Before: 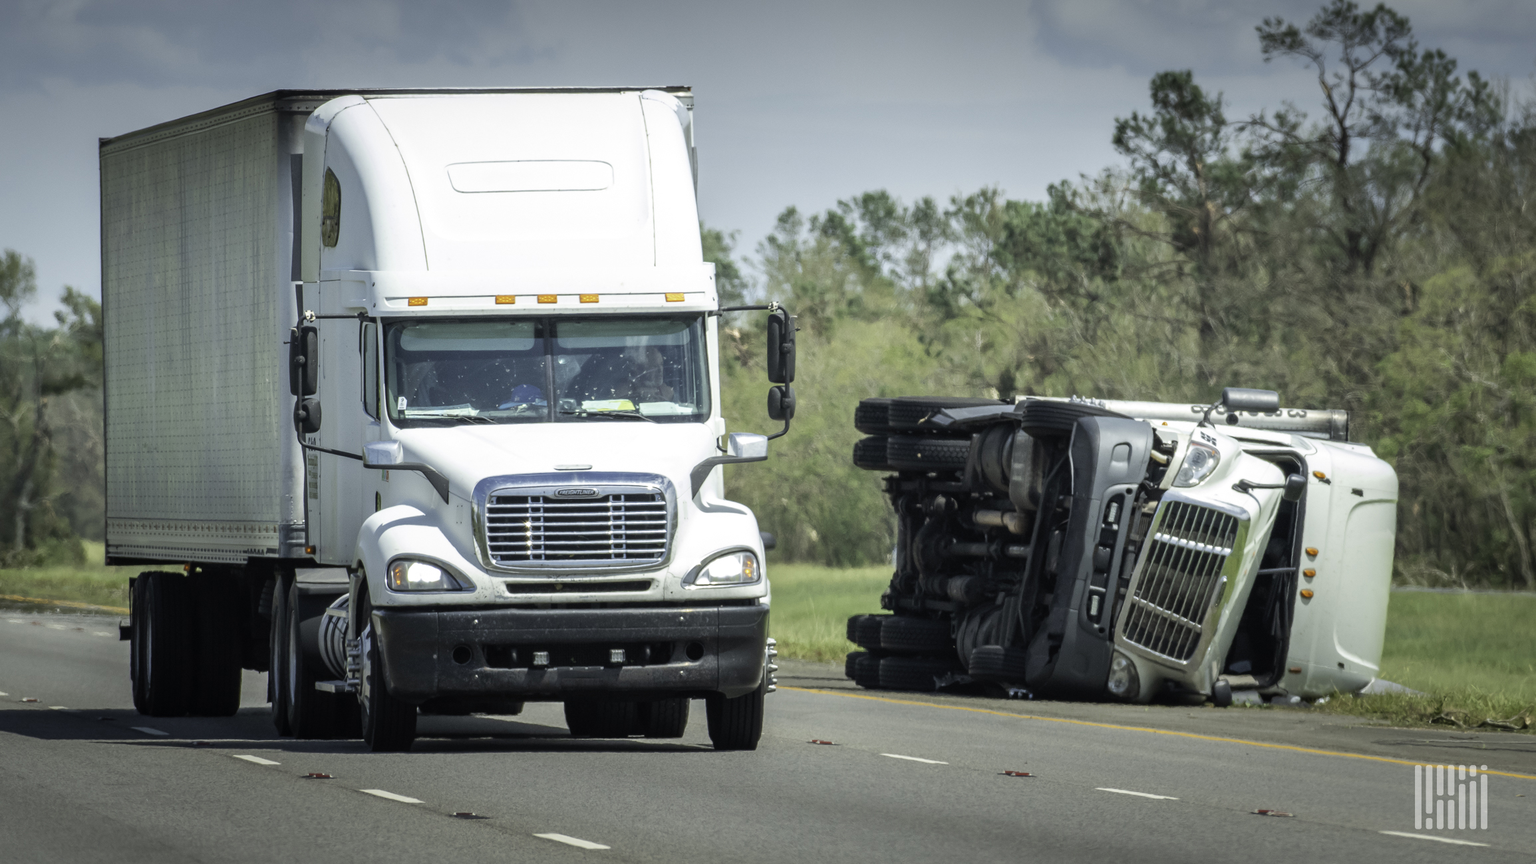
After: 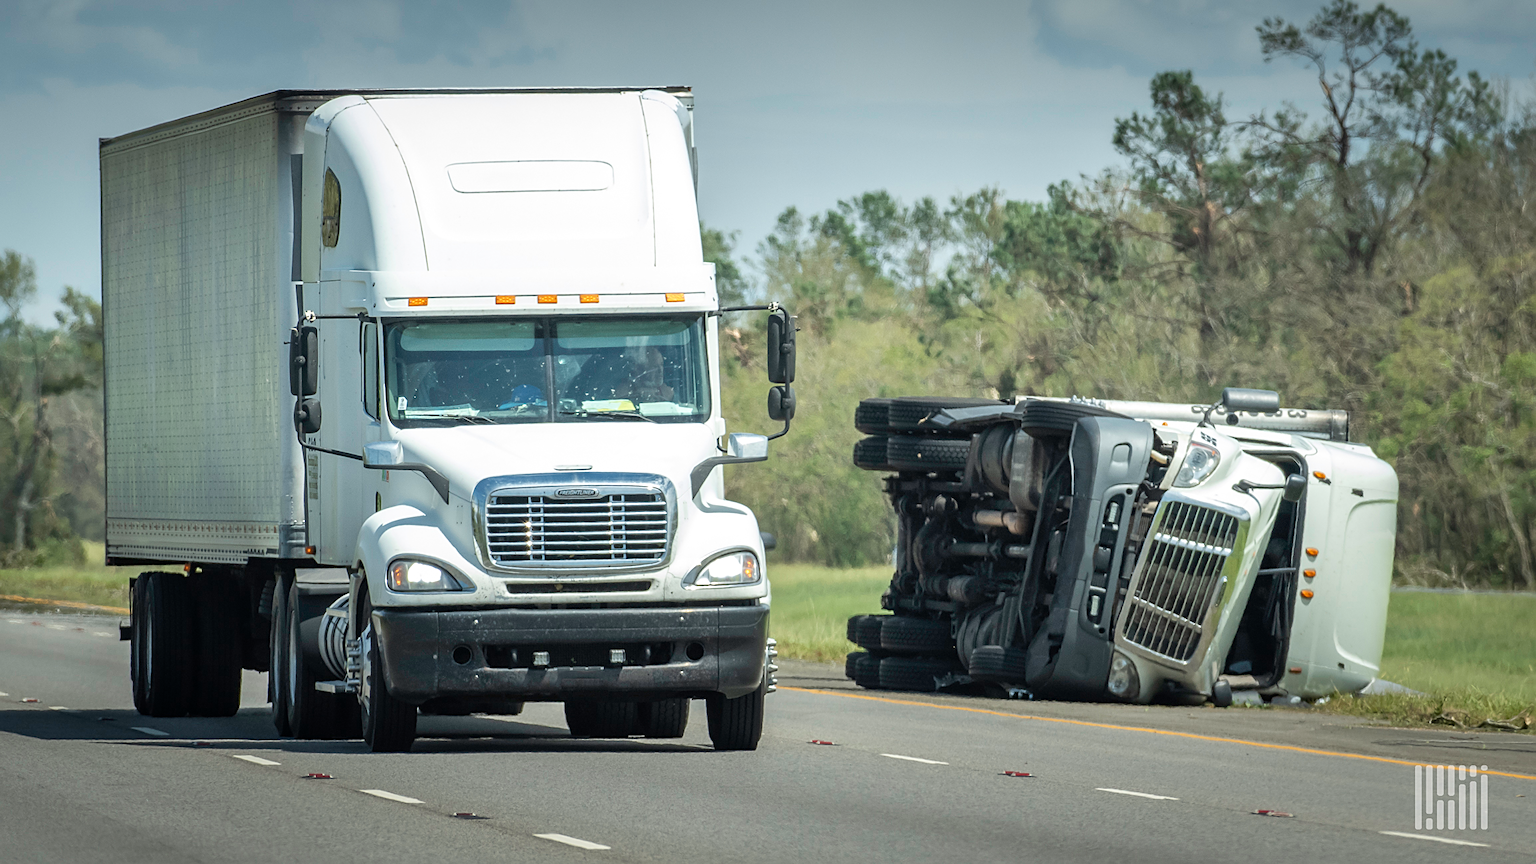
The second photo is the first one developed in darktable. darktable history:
shadows and highlights: shadows 32, highlights -32, soften with gaussian
color balance: on, module defaults
sharpen: on, module defaults
